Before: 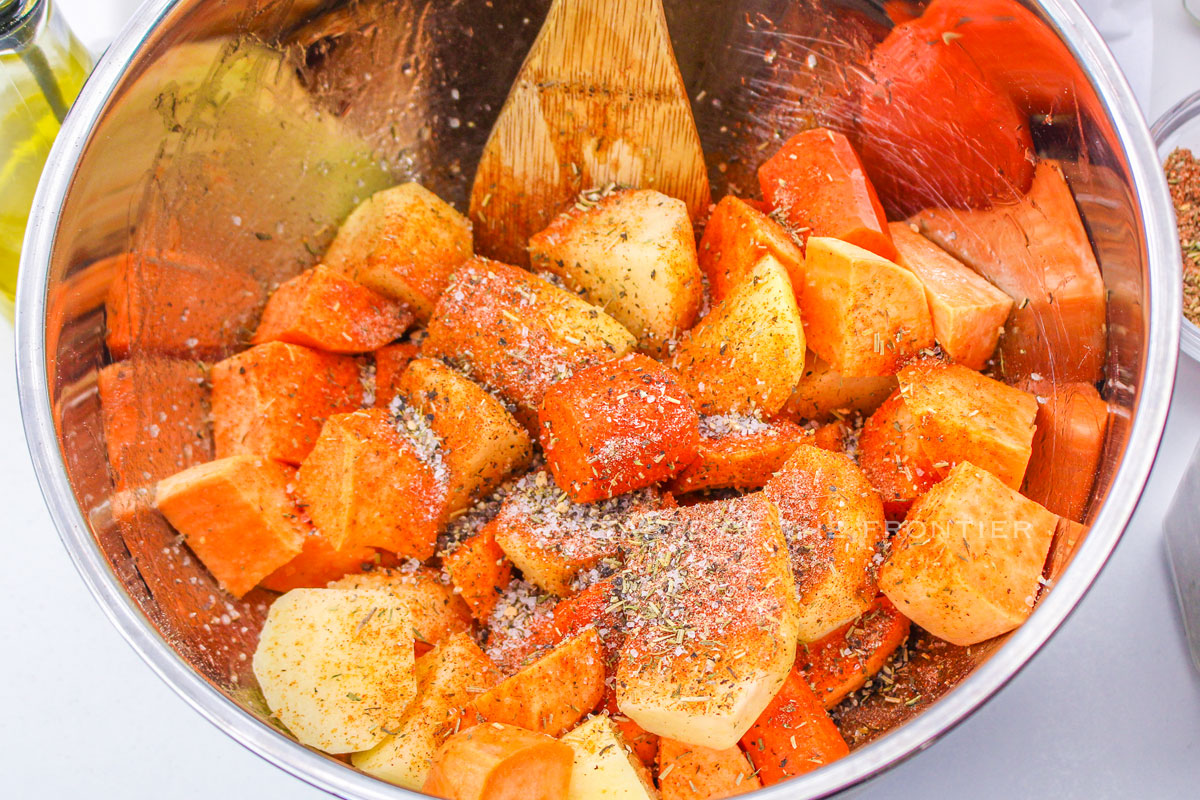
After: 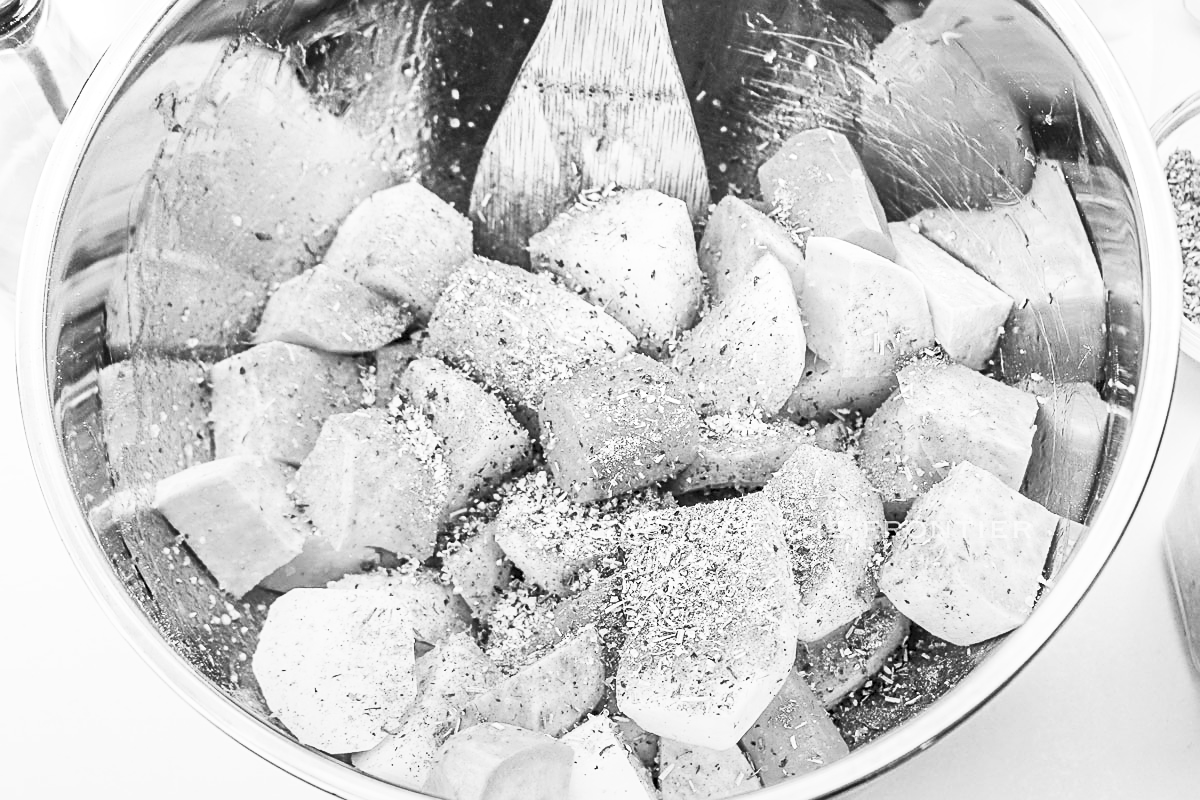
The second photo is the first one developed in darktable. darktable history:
contrast brightness saturation: contrast 0.53, brightness 0.47, saturation -1
graduated density: rotation -180°, offset 27.42
sharpen: on, module defaults
